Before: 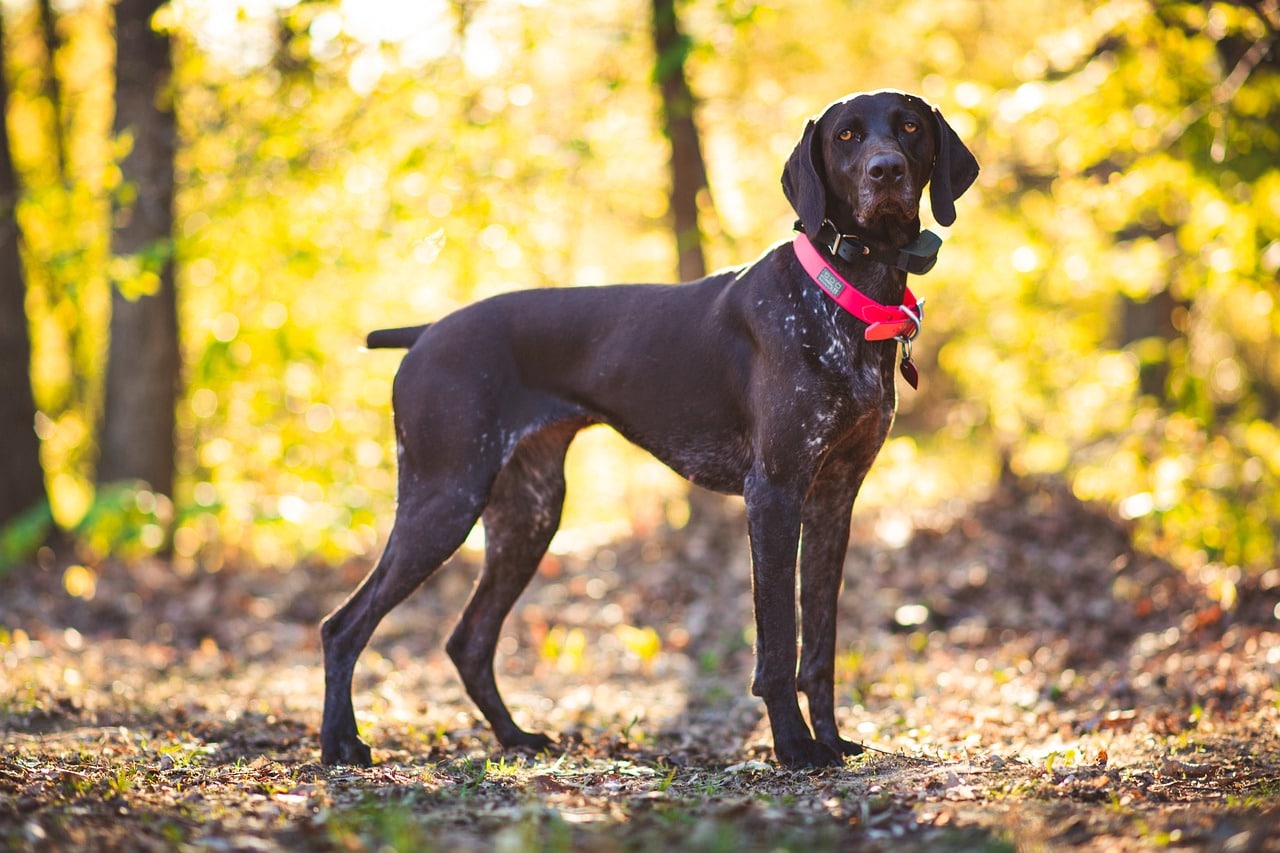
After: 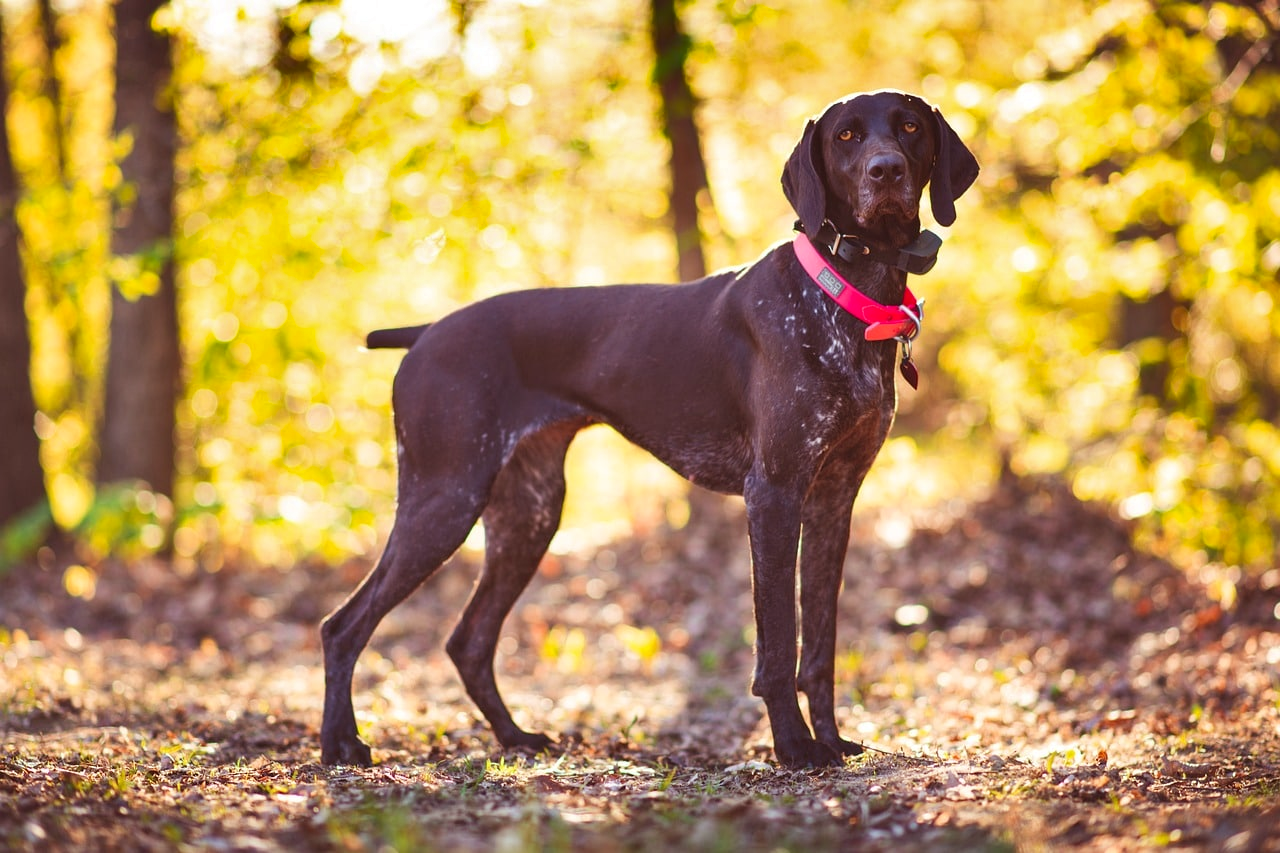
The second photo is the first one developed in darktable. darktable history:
rgb levels: mode RGB, independent channels, levels [[0, 0.474, 1], [0, 0.5, 1], [0, 0.5, 1]]
shadows and highlights: soften with gaussian
